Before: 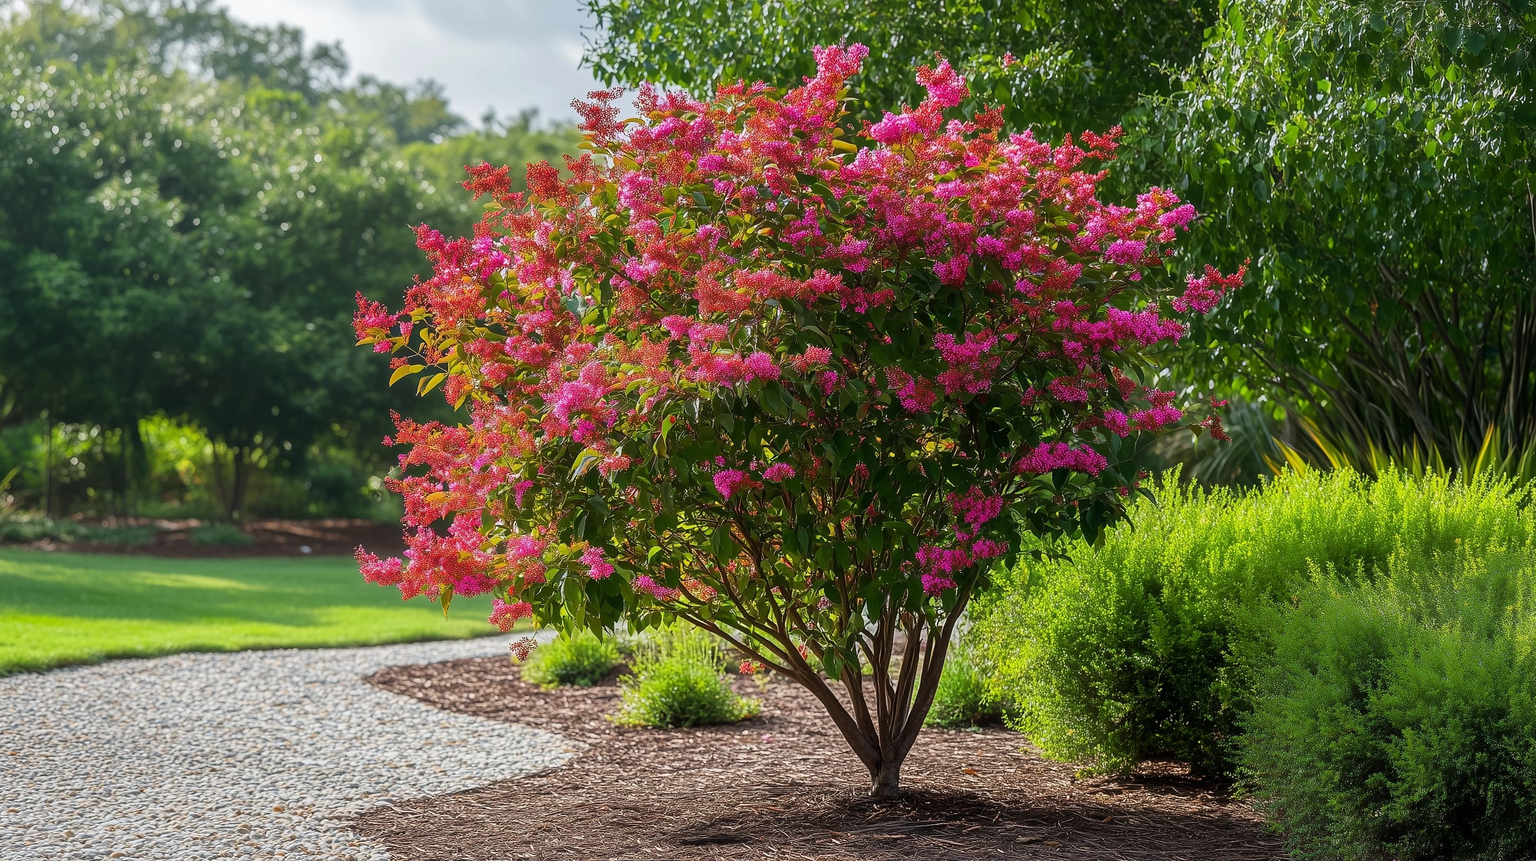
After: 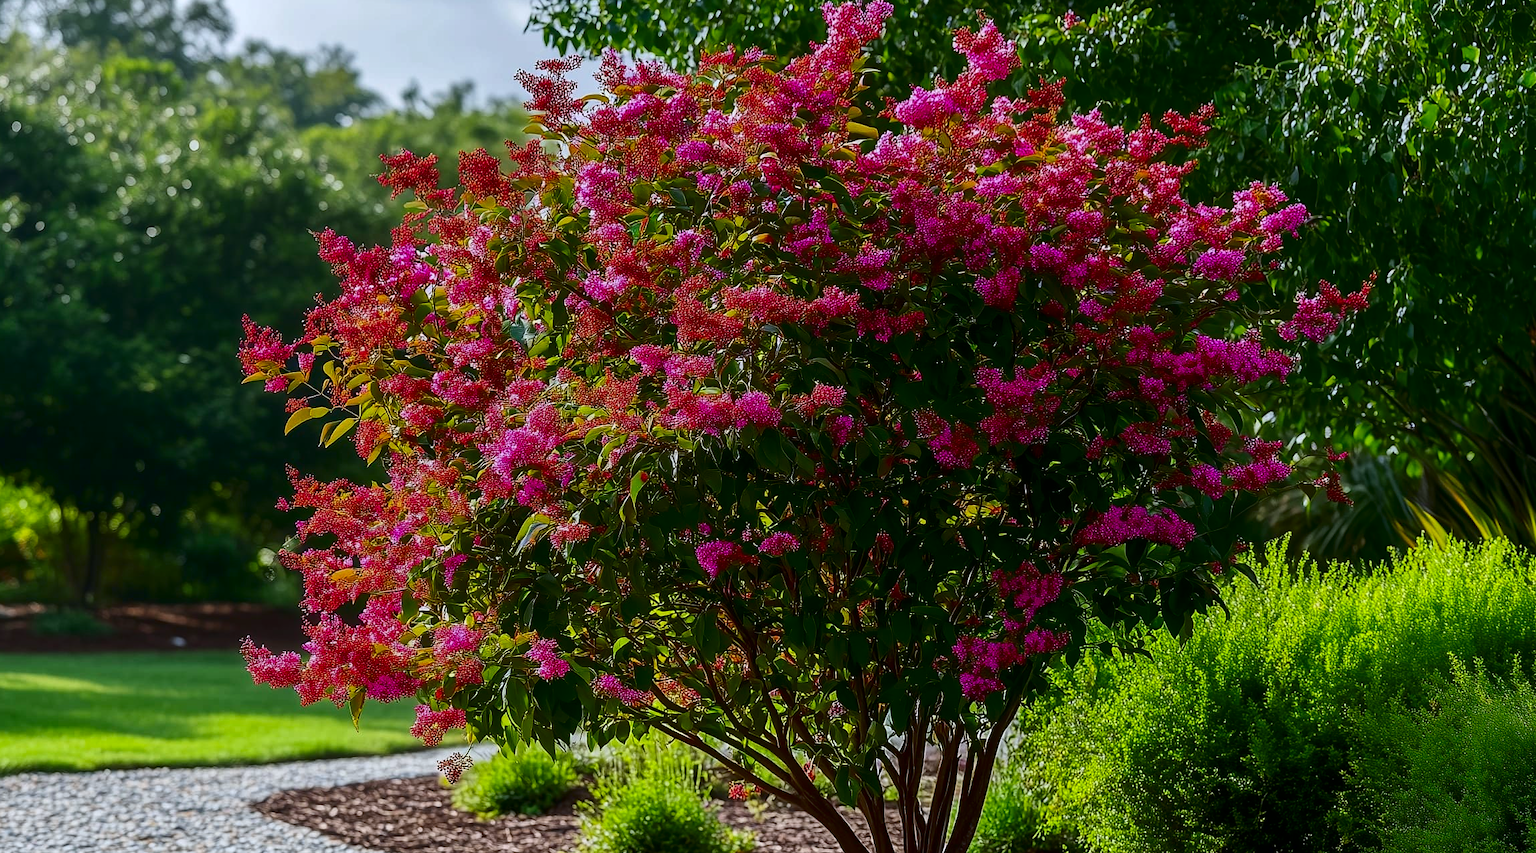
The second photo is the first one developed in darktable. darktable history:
white balance: red 0.967, blue 1.049
crop and rotate: left 10.77%, top 5.1%, right 10.41%, bottom 16.76%
contrast brightness saturation: contrast 0.13, brightness -0.24, saturation 0.14
